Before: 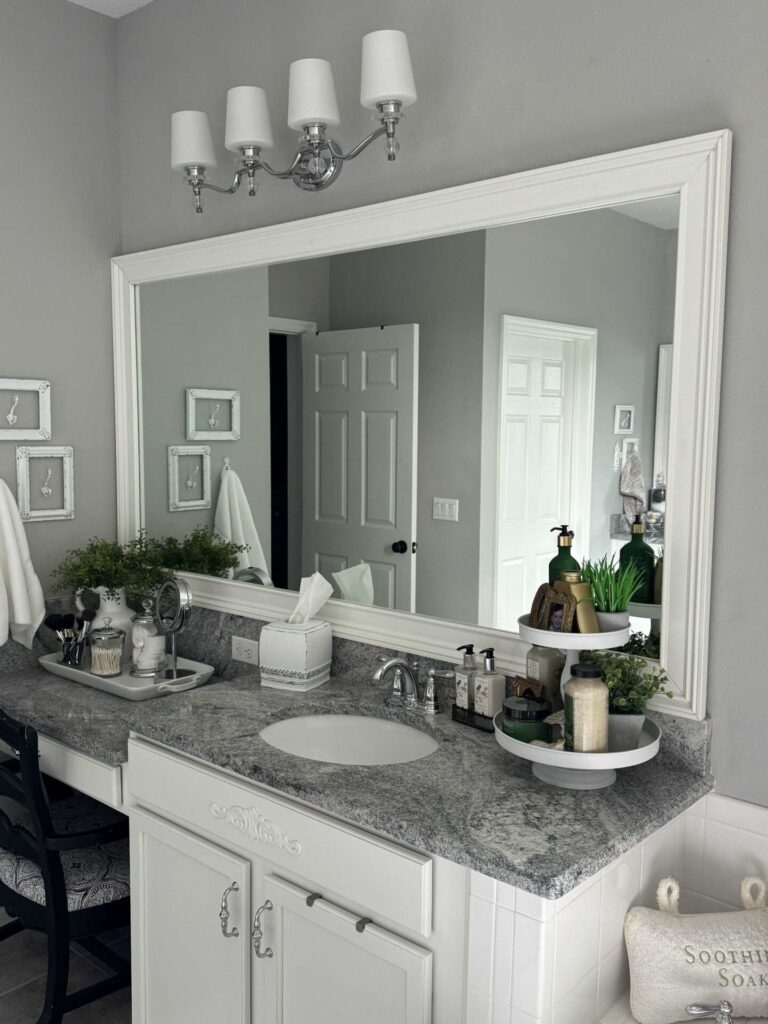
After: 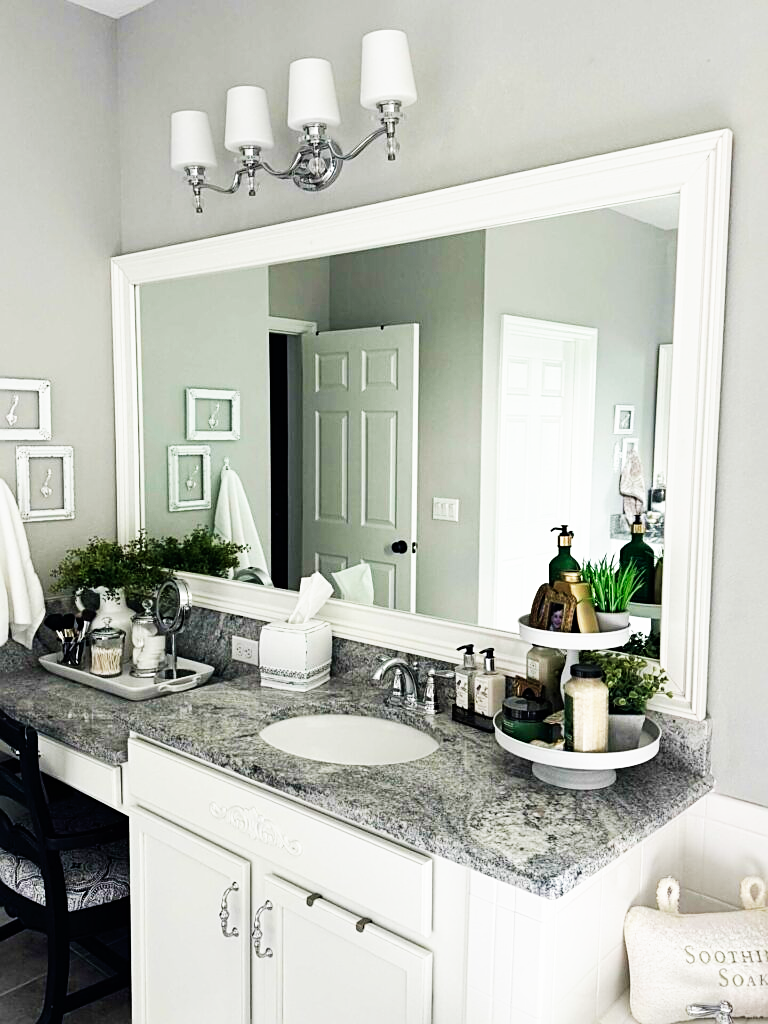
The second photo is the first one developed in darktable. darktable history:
base curve: curves: ch0 [(0, 0) (0.007, 0.004) (0.027, 0.03) (0.046, 0.07) (0.207, 0.54) (0.442, 0.872) (0.673, 0.972) (1, 1)], preserve colors none
exposure: exposure -0.21 EV, compensate highlight preservation false
velvia: on, module defaults
sharpen: on, module defaults
